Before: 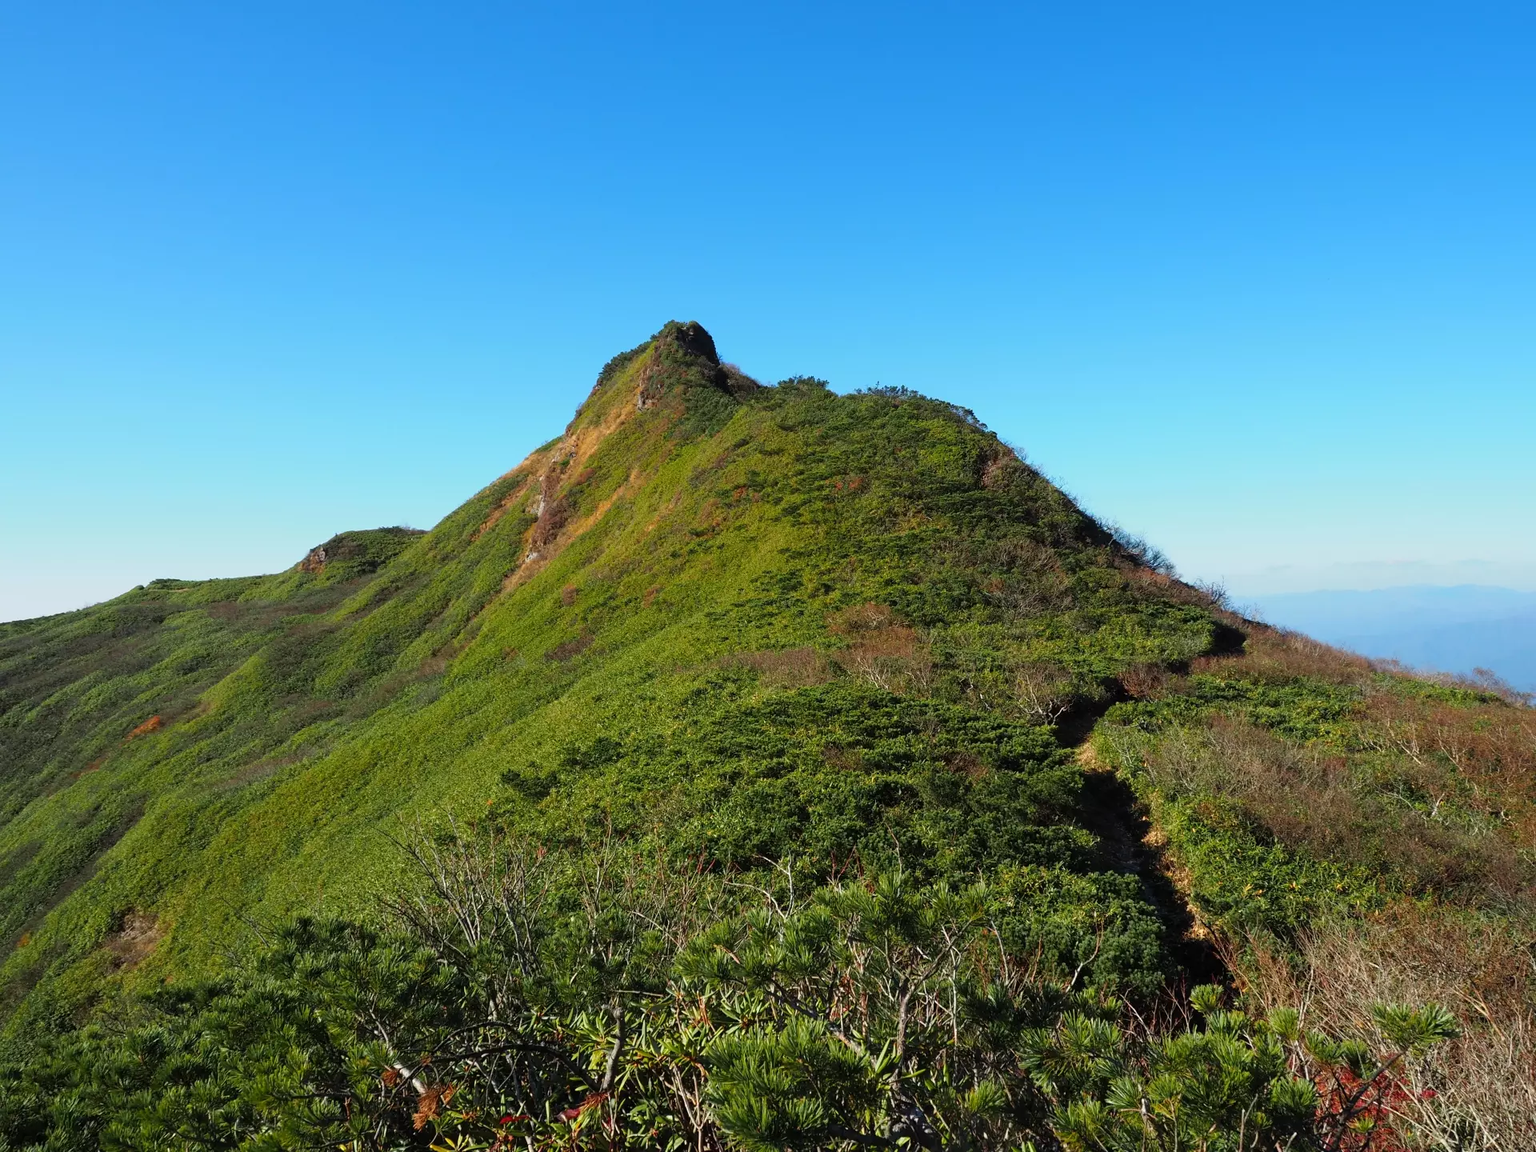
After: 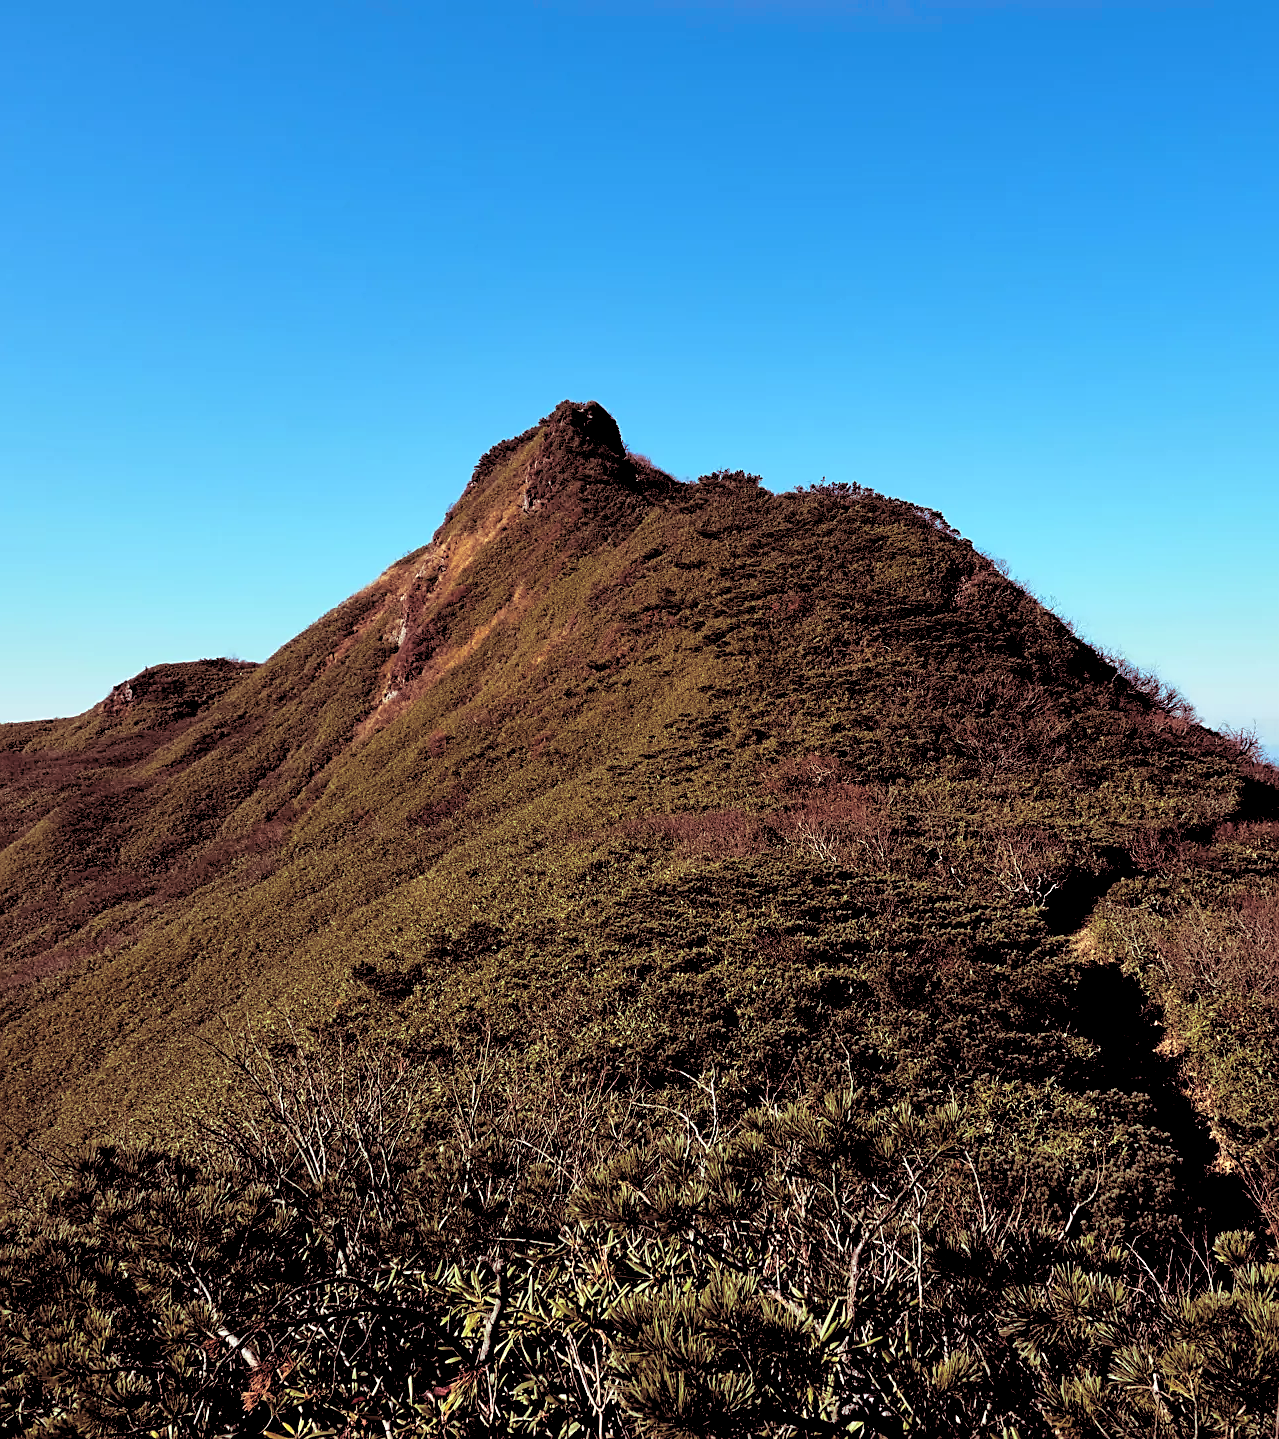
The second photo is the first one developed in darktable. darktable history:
crop and rotate: left 14.292%, right 19.041%
shadows and highlights: shadows 32, highlights -32, soften with gaussian
sharpen: on, module defaults
rgb levels: levels [[0.034, 0.472, 0.904], [0, 0.5, 1], [0, 0.5, 1]]
split-toning: highlights › hue 187.2°, highlights › saturation 0.83, balance -68.05, compress 56.43%
